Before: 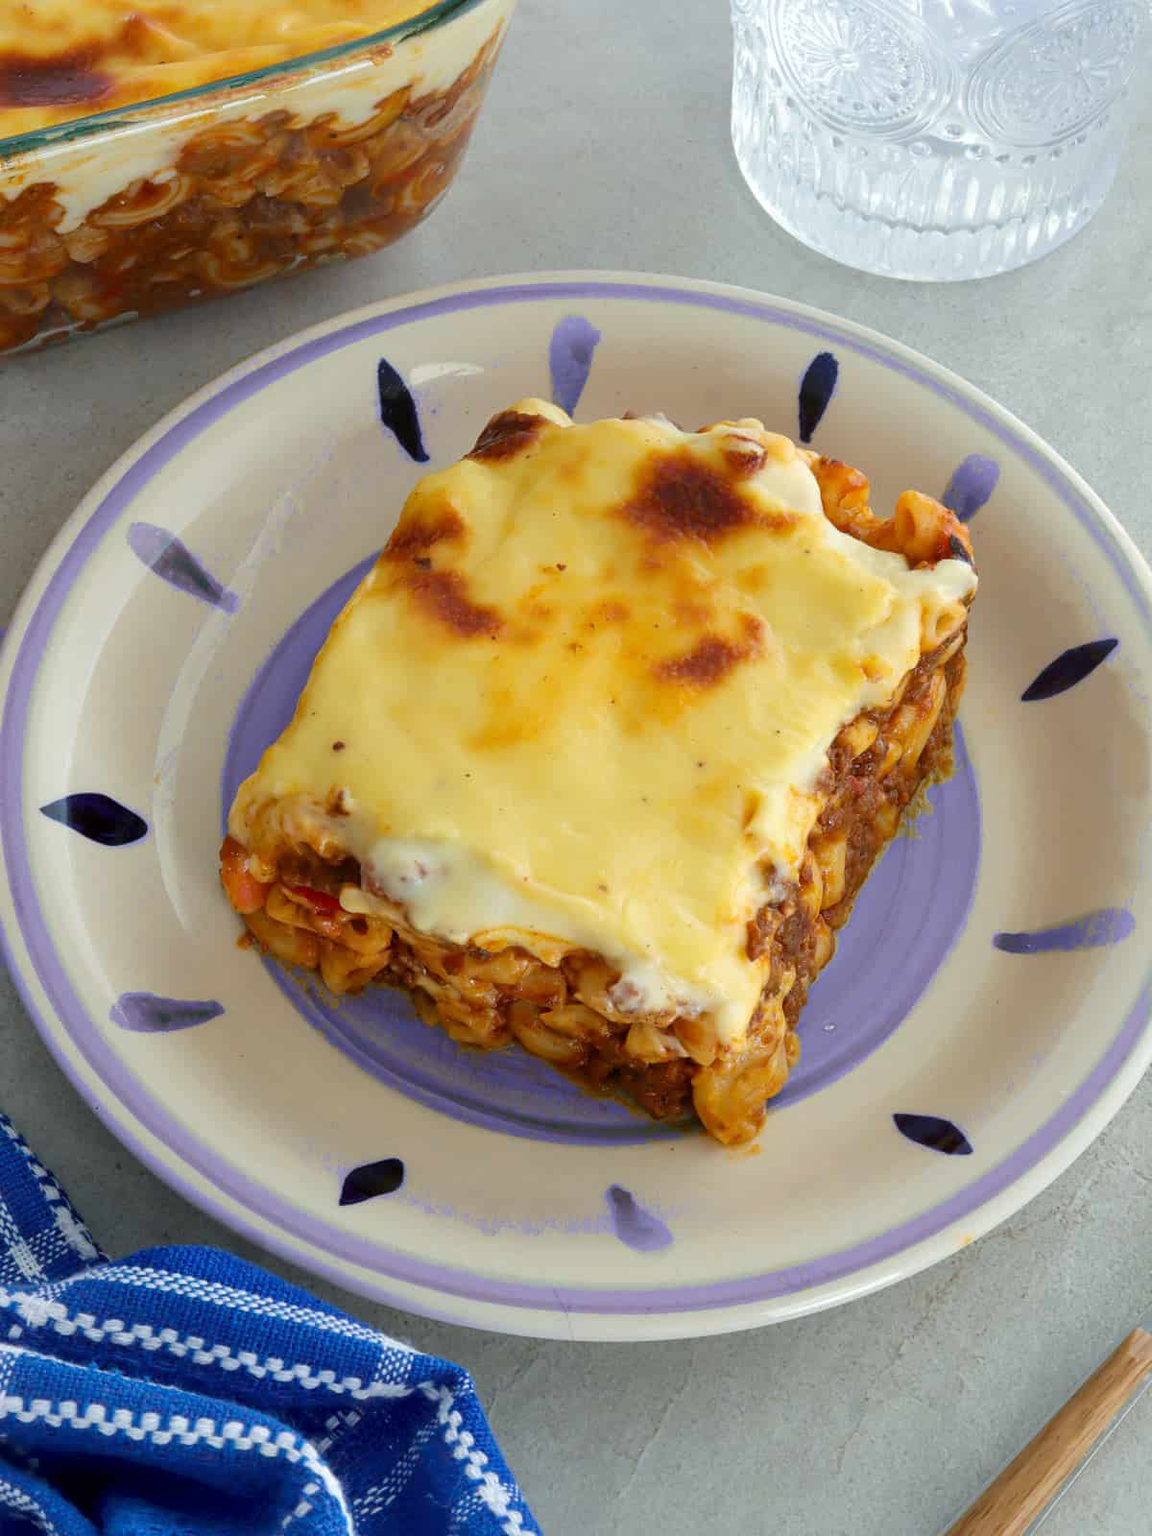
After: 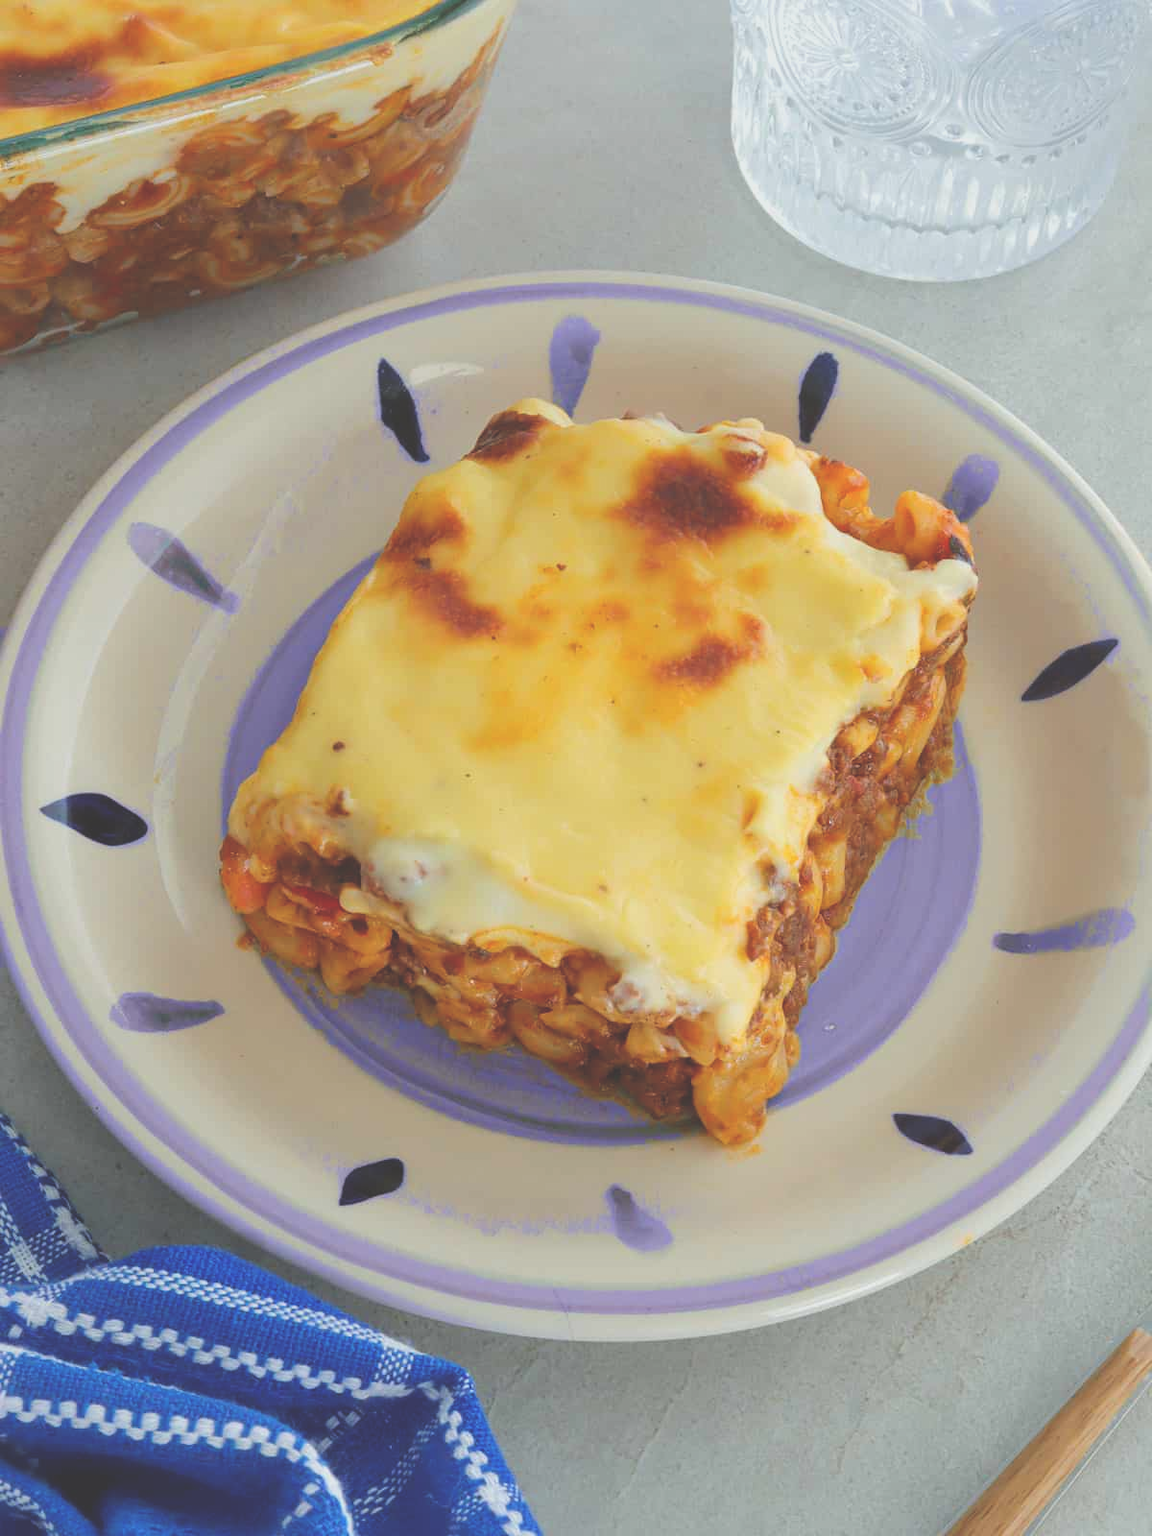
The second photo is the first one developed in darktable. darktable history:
exposure: black level correction -0.03, compensate highlight preservation false
rgb levels: preserve colors sum RGB, levels [[0.038, 0.433, 0.934], [0, 0.5, 1], [0, 0.5, 1]]
